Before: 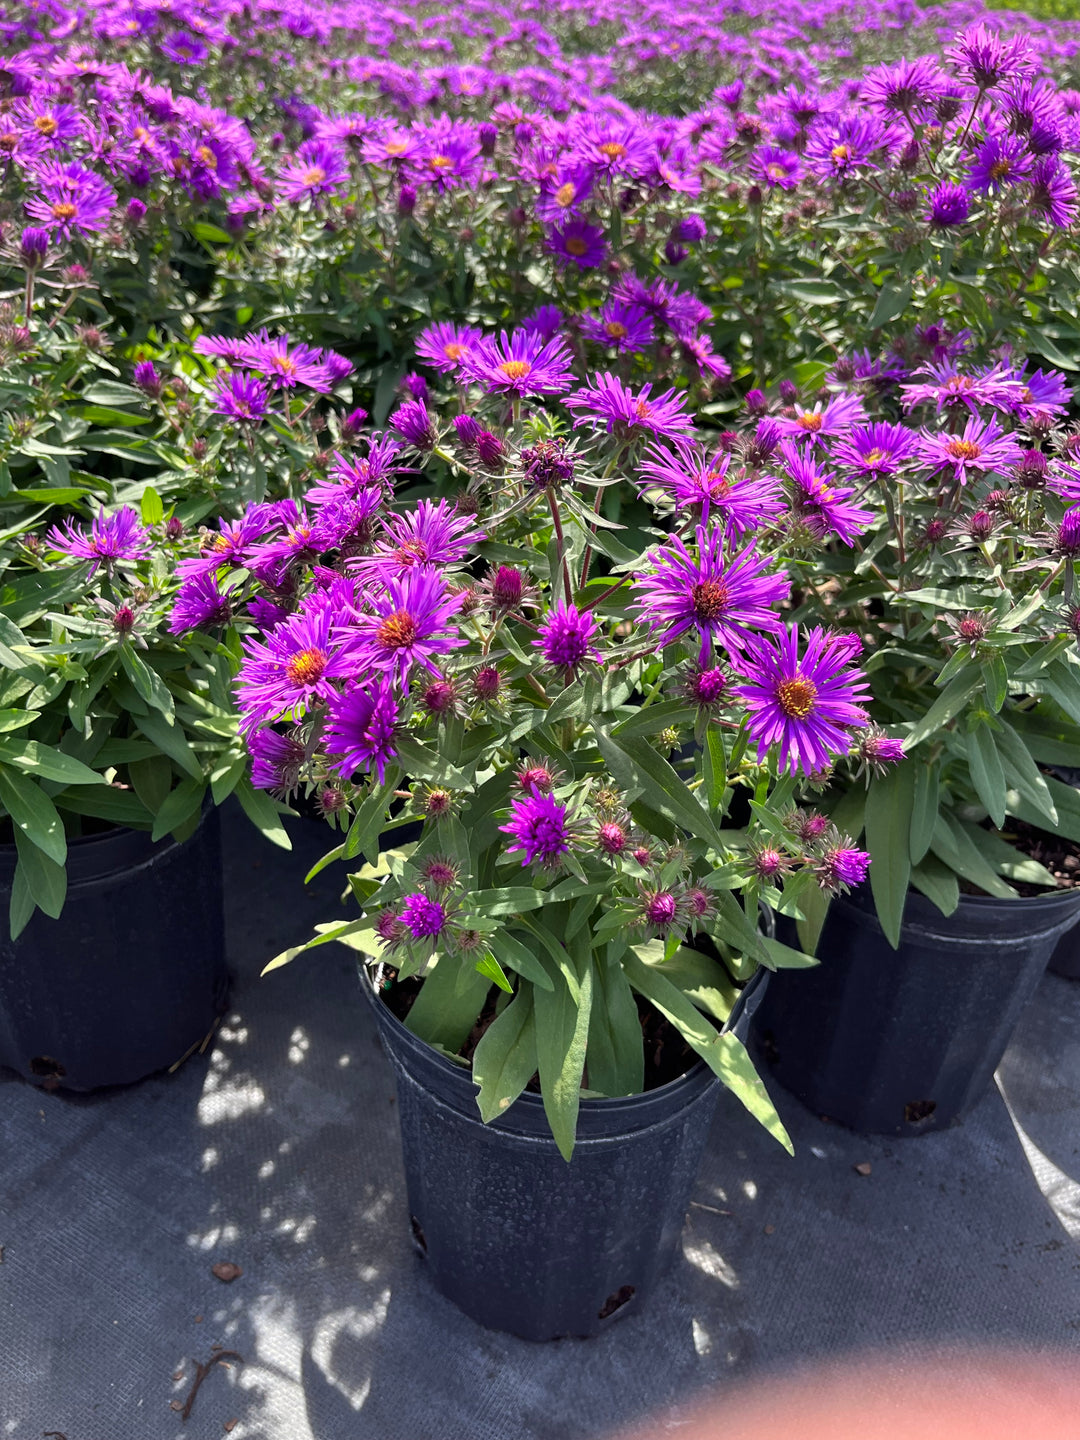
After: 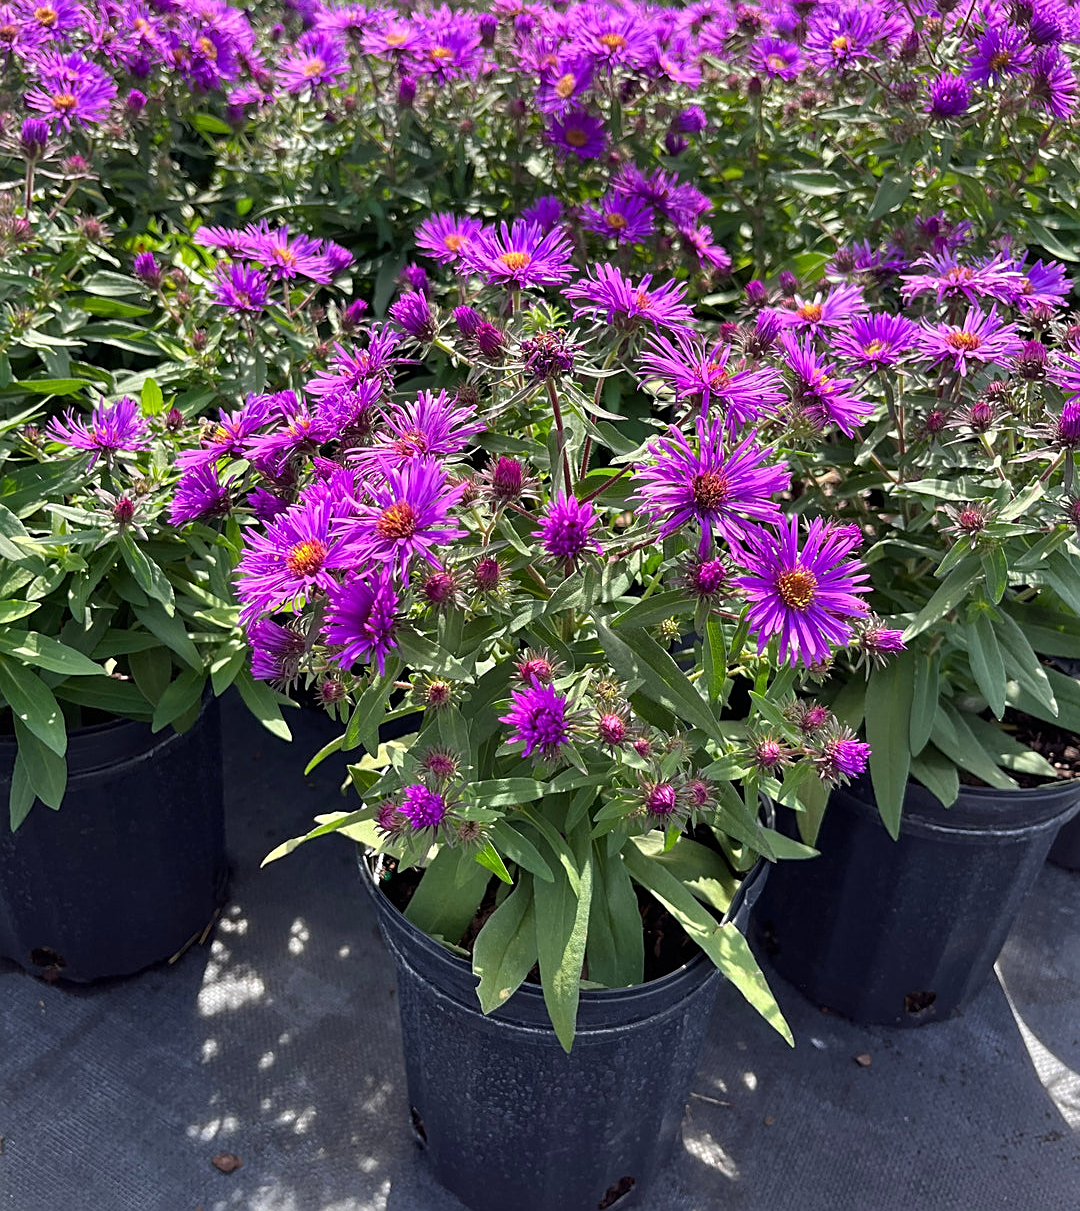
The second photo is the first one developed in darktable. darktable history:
crop: top 7.575%, bottom 8.287%
sharpen: on, module defaults
